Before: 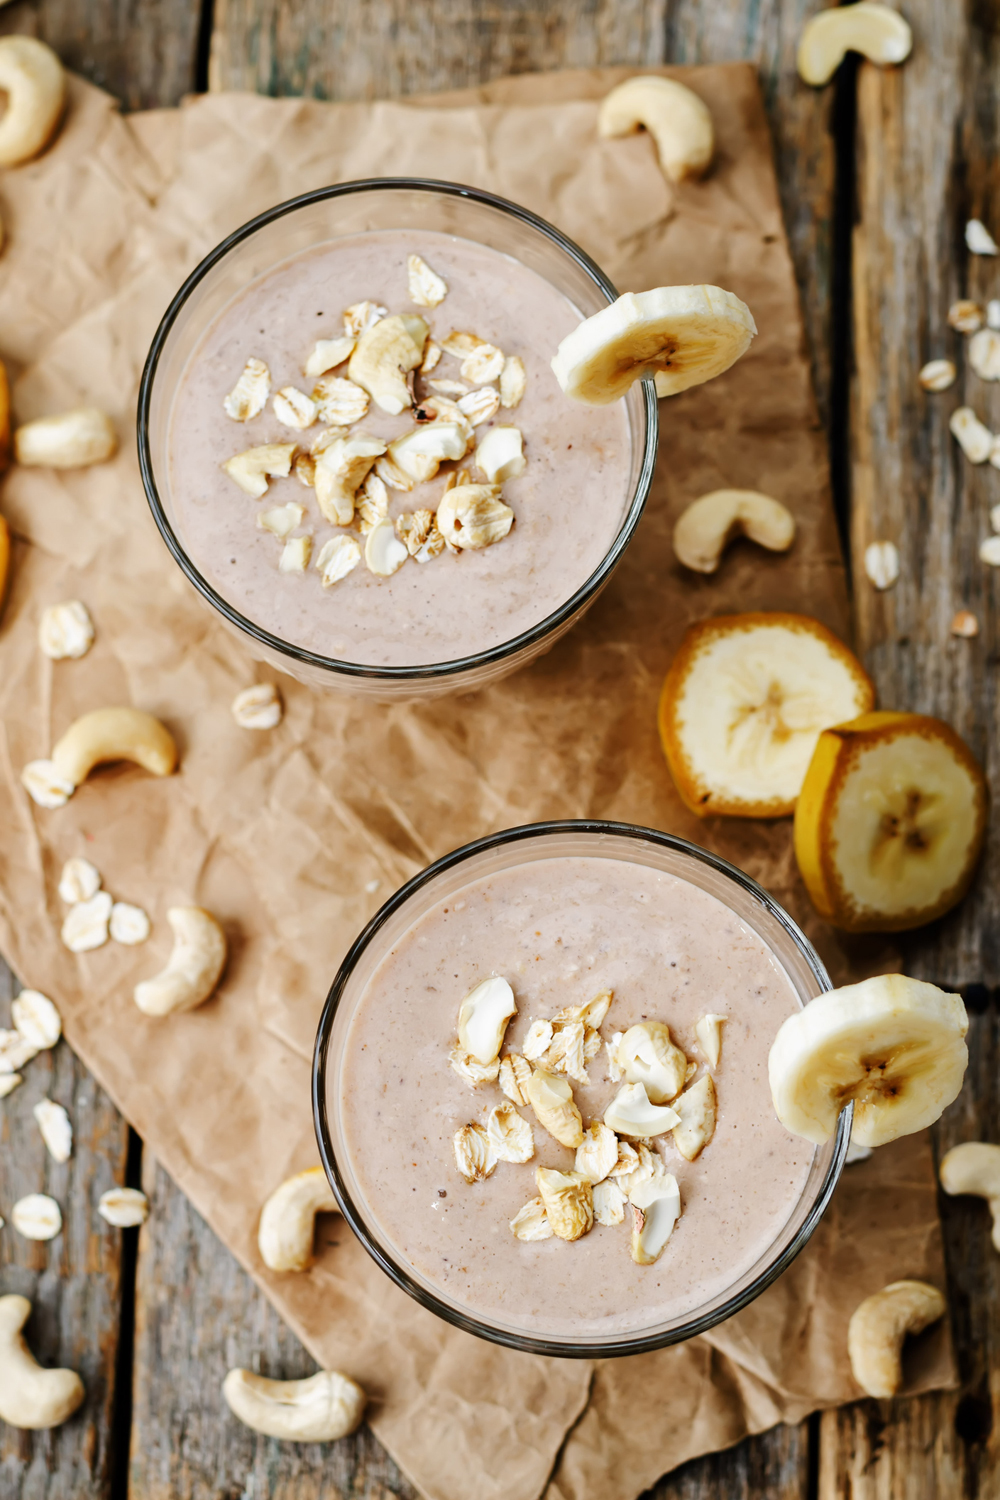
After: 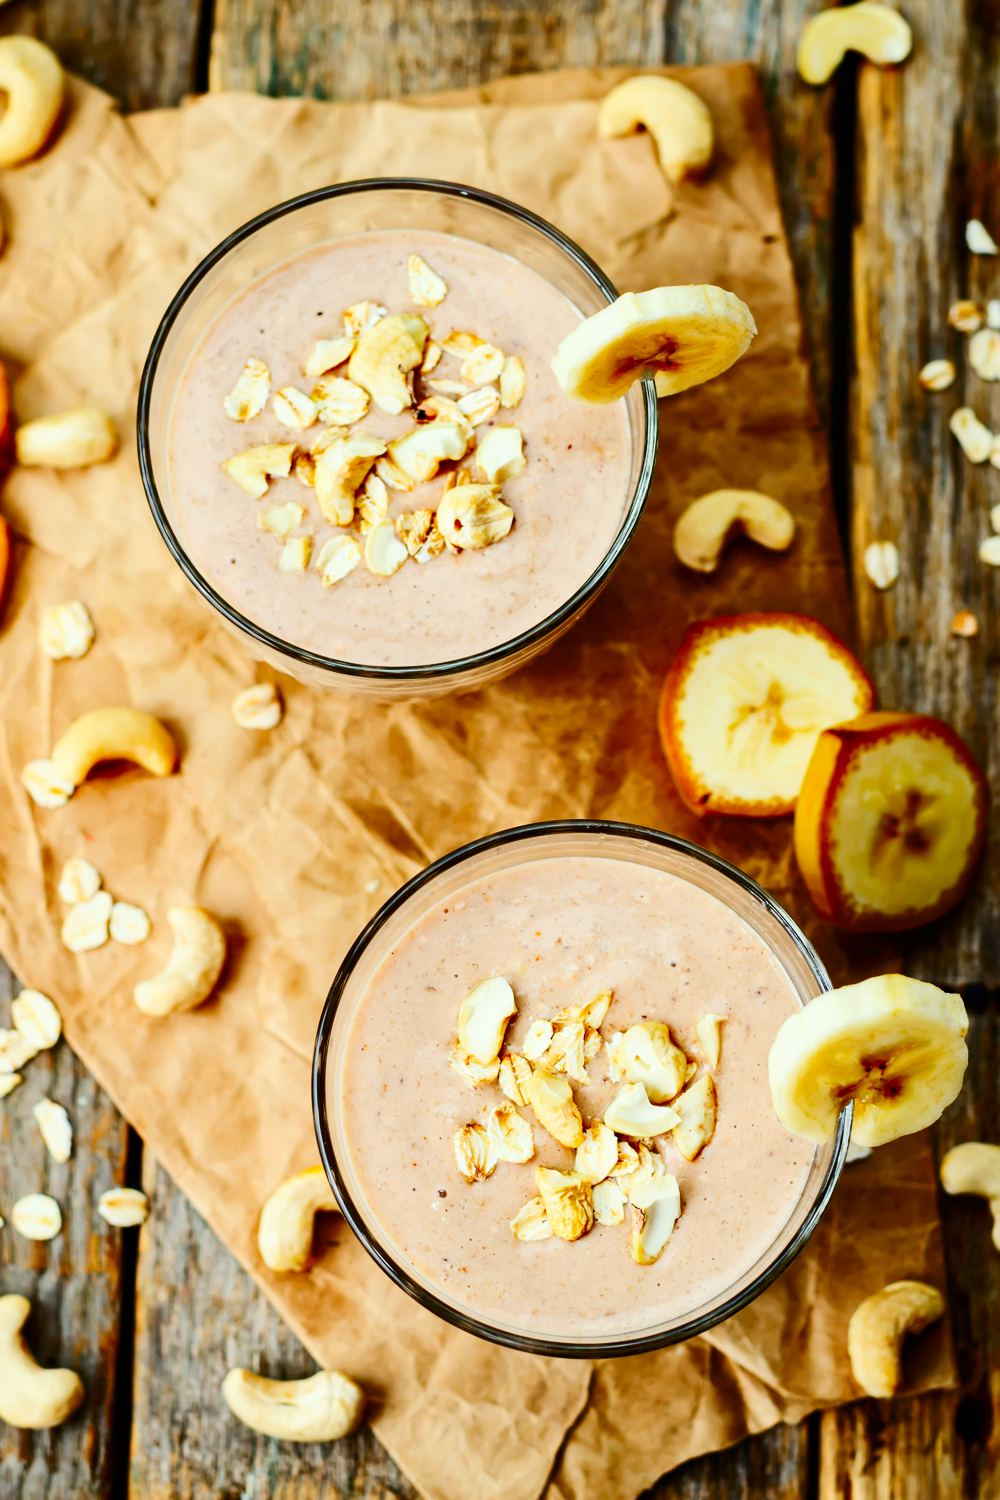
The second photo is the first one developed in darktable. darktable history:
contrast brightness saturation: contrast 0.258, brightness 0.024, saturation 0.858
exposure: exposure -0.049 EV, compensate exposure bias true, compensate highlight preservation false
color correction: highlights a* -4.54, highlights b* 5.03, saturation 0.937
